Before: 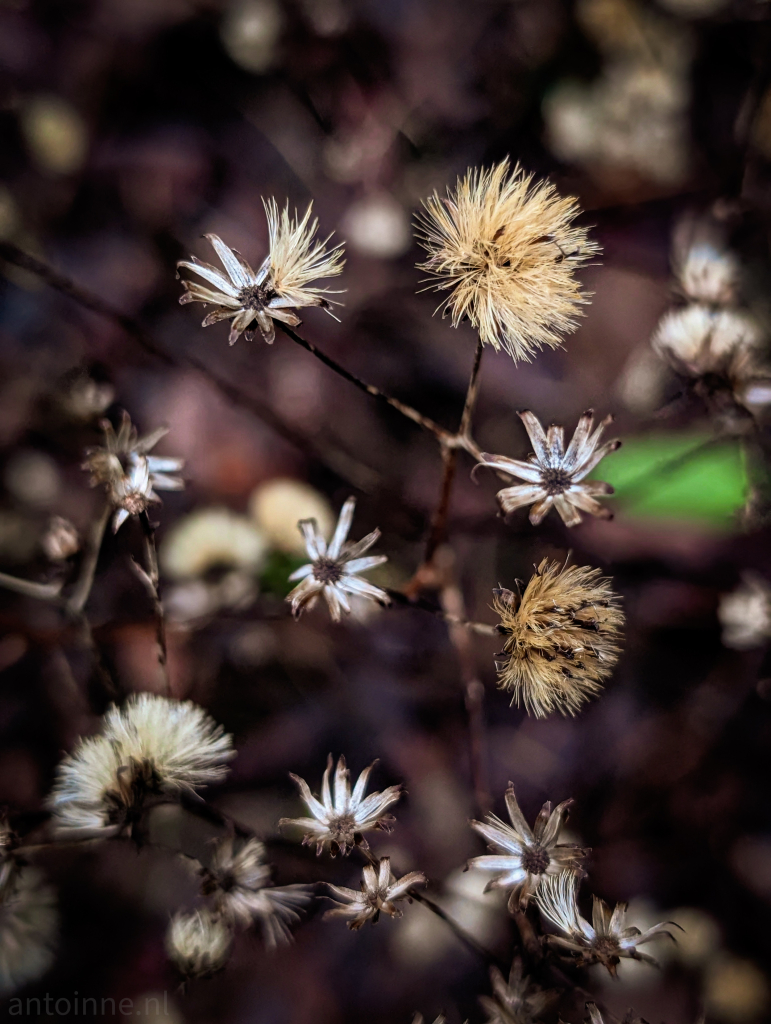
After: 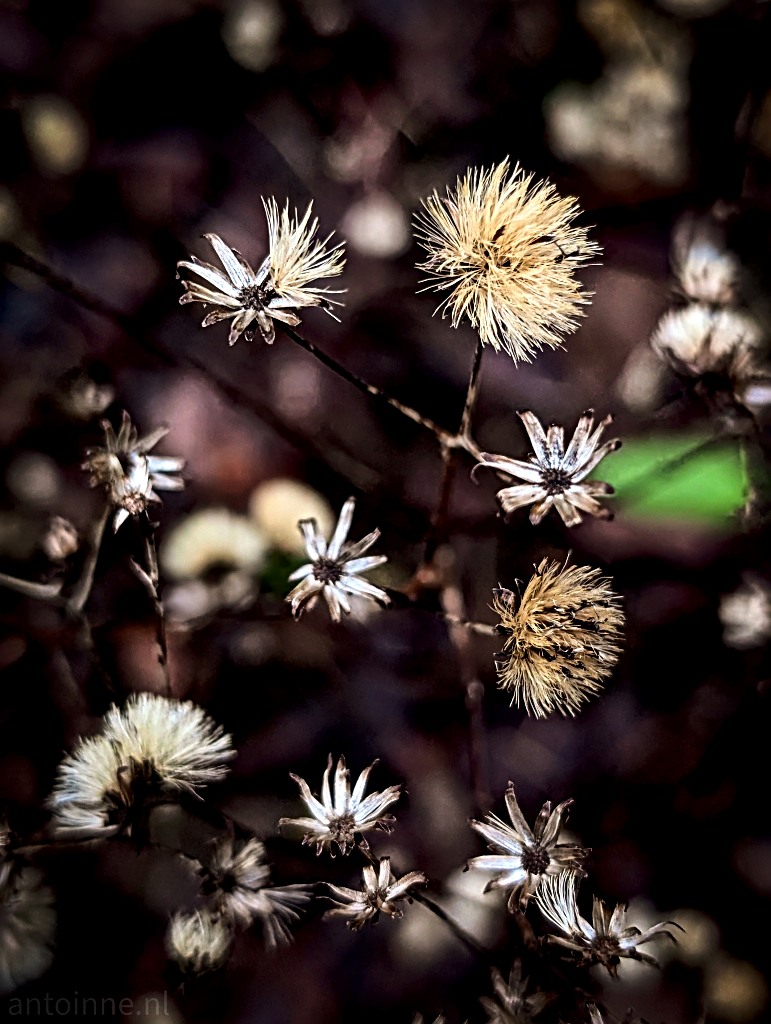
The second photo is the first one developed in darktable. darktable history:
exposure: black level correction 0.005, exposure 0.284 EV, compensate highlight preservation false
base curve: curves: ch0 [(0, 0) (0.073, 0.04) (0.157, 0.139) (0.492, 0.492) (0.758, 0.758) (1, 1)]
sharpen: radius 2.817, amount 0.72
local contrast: mode bilateral grid, contrast 20, coarseness 49, detail 120%, midtone range 0.2
